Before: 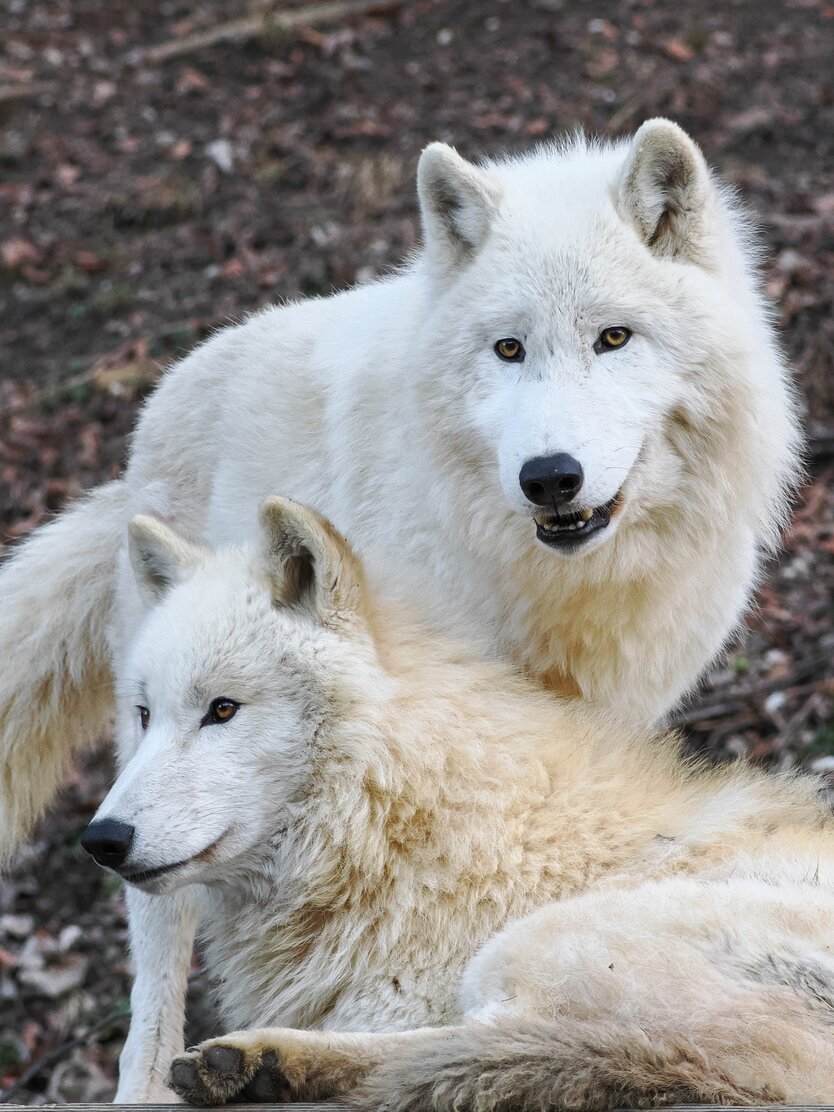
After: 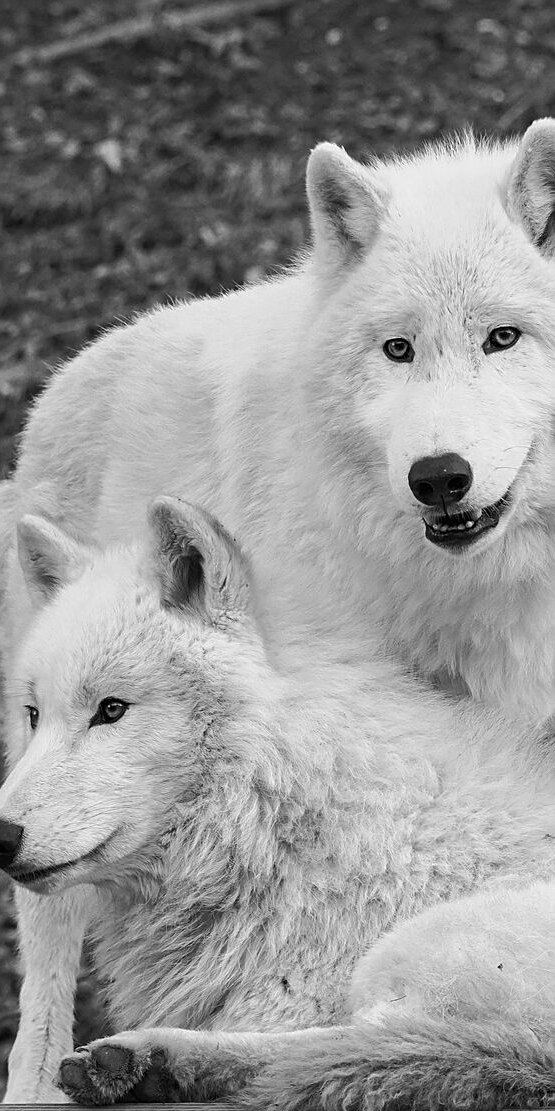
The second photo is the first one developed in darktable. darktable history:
exposure: exposure -0.072 EV, compensate highlight preservation false
monochrome: on, module defaults
crop and rotate: left 13.409%, right 19.924%
sharpen: on, module defaults
